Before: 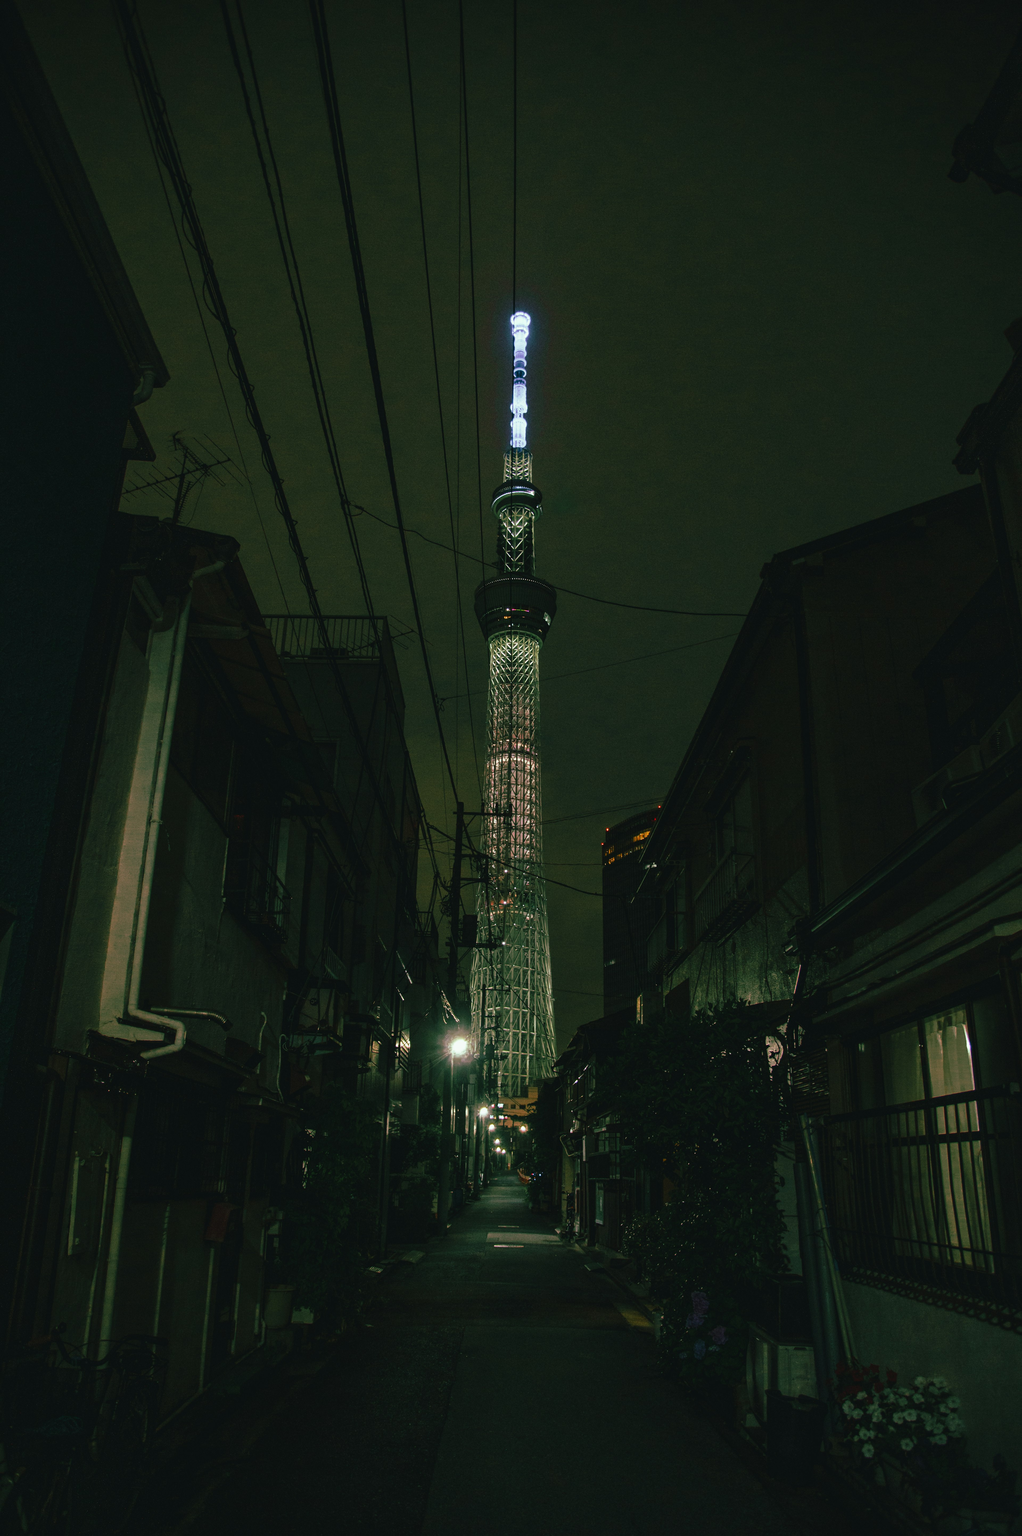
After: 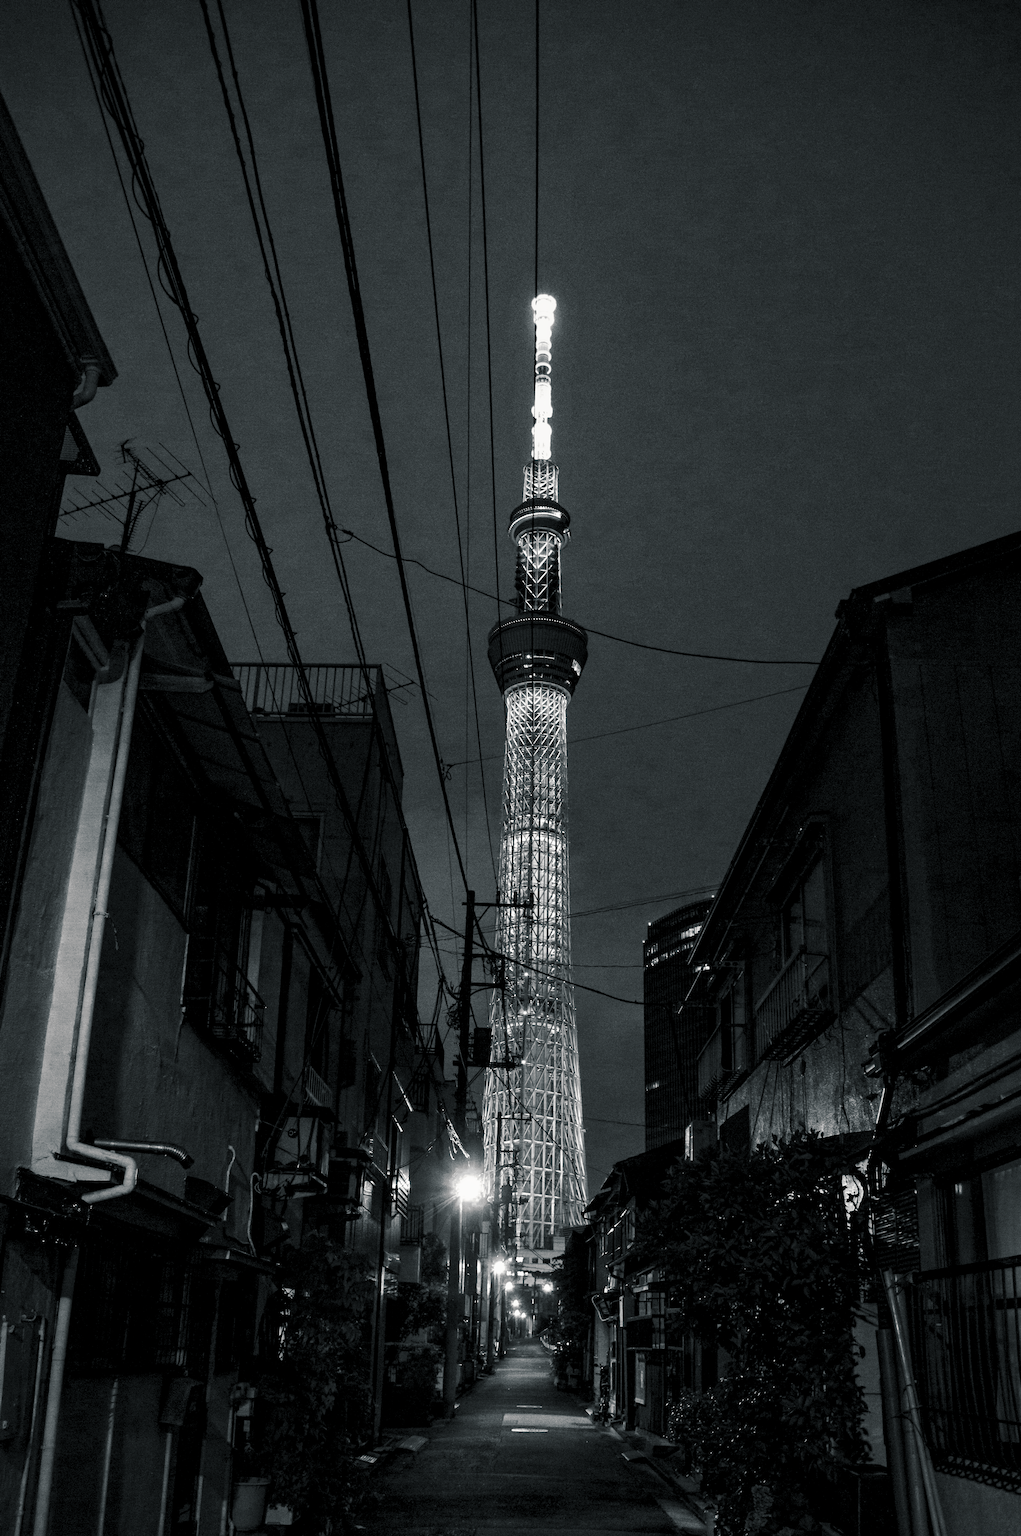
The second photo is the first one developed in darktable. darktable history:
base curve: exposure shift 0, preserve colors none
monochrome: a 32, b 64, size 2.3
crop and rotate: left 7.196%, top 4.574%, right 10.605%, bottom 13.178%
exposure: black level correction 0, exposure 0.7 EV, compensate exposure bias true, compensate highlight preservation false
rgb levels: levels [[0.01, 0.419, 0.839], [0, 0.5, 1], [0, 0.5, 1]]
split-toning: shadows › hue 201.6°, shadows › saturation 0.16, highlights › hue 50.4°, highlights › saturation 0.2, balance -49.9
velvia: on, module defaults
contrast brightness saturation: contrast 0.2, brightness 0.16, saturation 0.22
